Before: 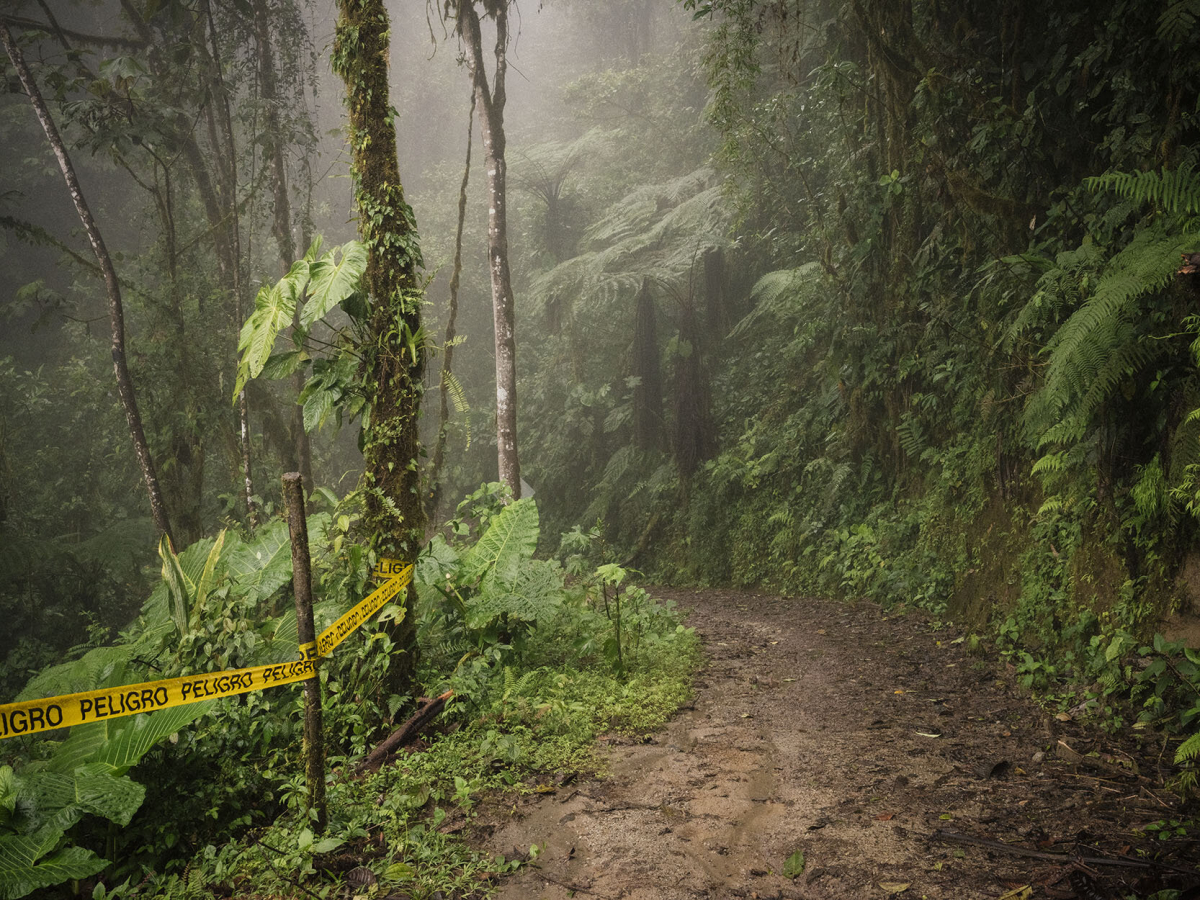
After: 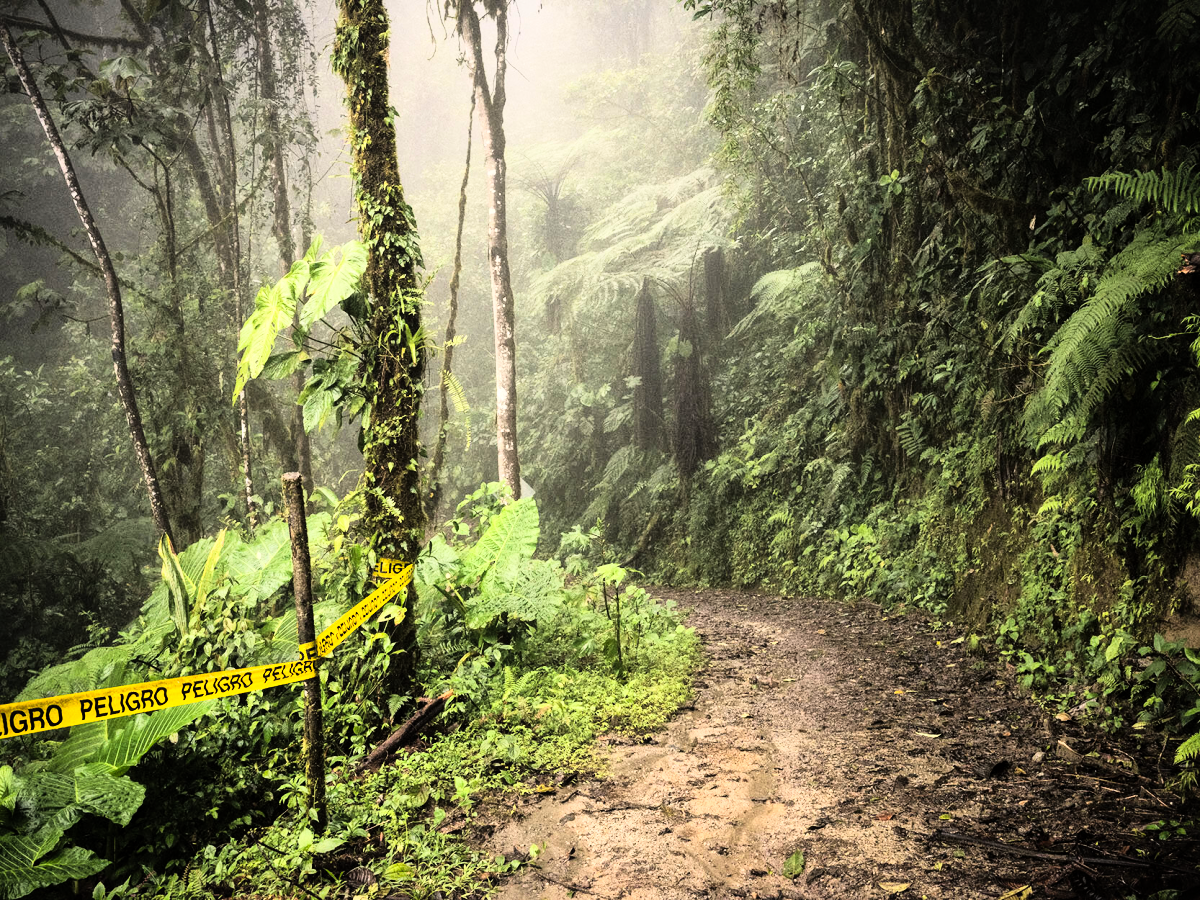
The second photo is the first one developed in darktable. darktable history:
contrast brightness saturation: contrast 0.03, brightness 0.06, saturation 0.13
rgb curve: curves: ch0 [(0, 0) (0.21, 0.15) (0.24, 0.21) (0.5, 0.75) (0.75, 0.96) (0.89, 0.99) (1, 1)]; ch1 [(0, 0.02) (0.21, 0.13) (0.25, 0.2) (0.5, 0.67) (0.75, 0.9) (0.89, 0.97) (1, 1)]; ch2 [(0, 0.02) (0.21, 0.13) (0.25, 0.2) (0.5, 0.67) (0.75, 0.9) (0.89, 0.97) (1, 1)], compensate middle gray true
local contrast: mode bilateral grid, contrast 20, coarseness 50, detail 120%, midtone range 0.2
